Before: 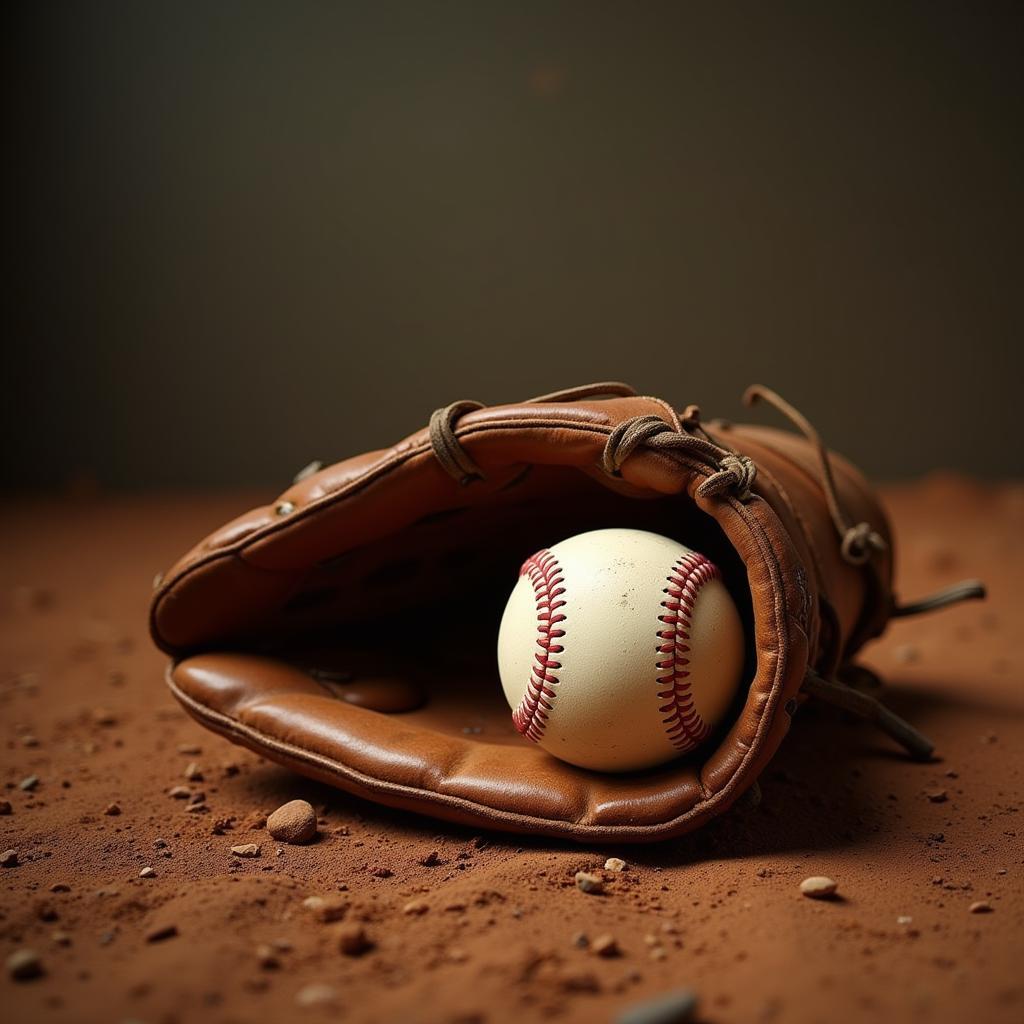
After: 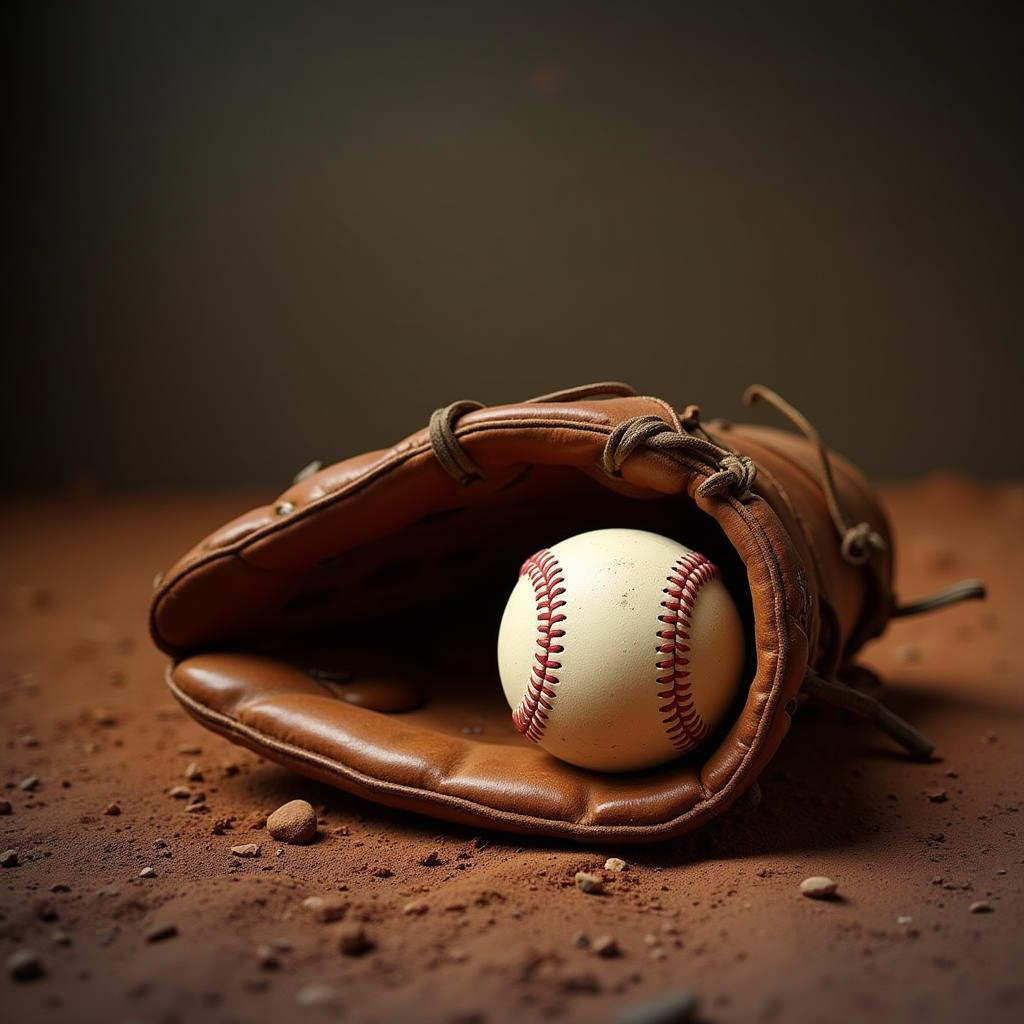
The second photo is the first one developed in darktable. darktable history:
vignetting: fall-off start 100%, brightness -0.282, width/height ratio 1.31
tone equalizer: on, module defaults
